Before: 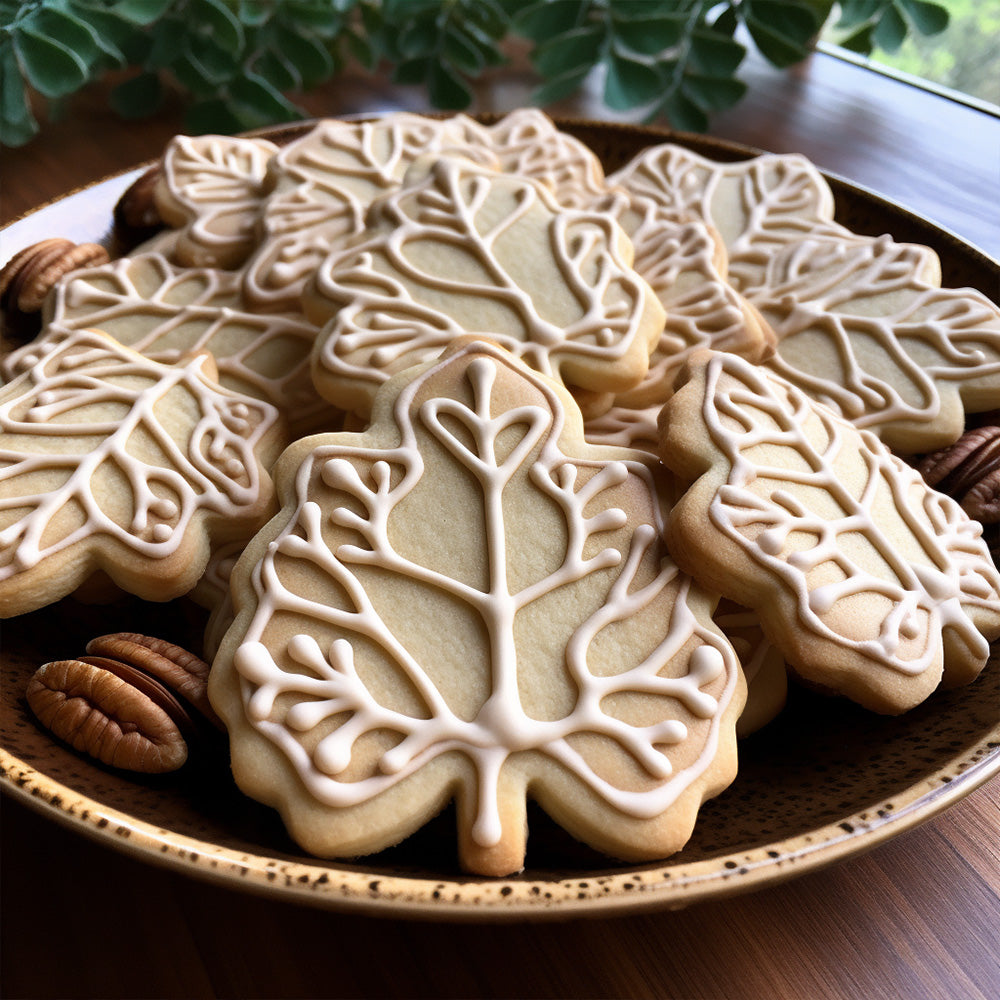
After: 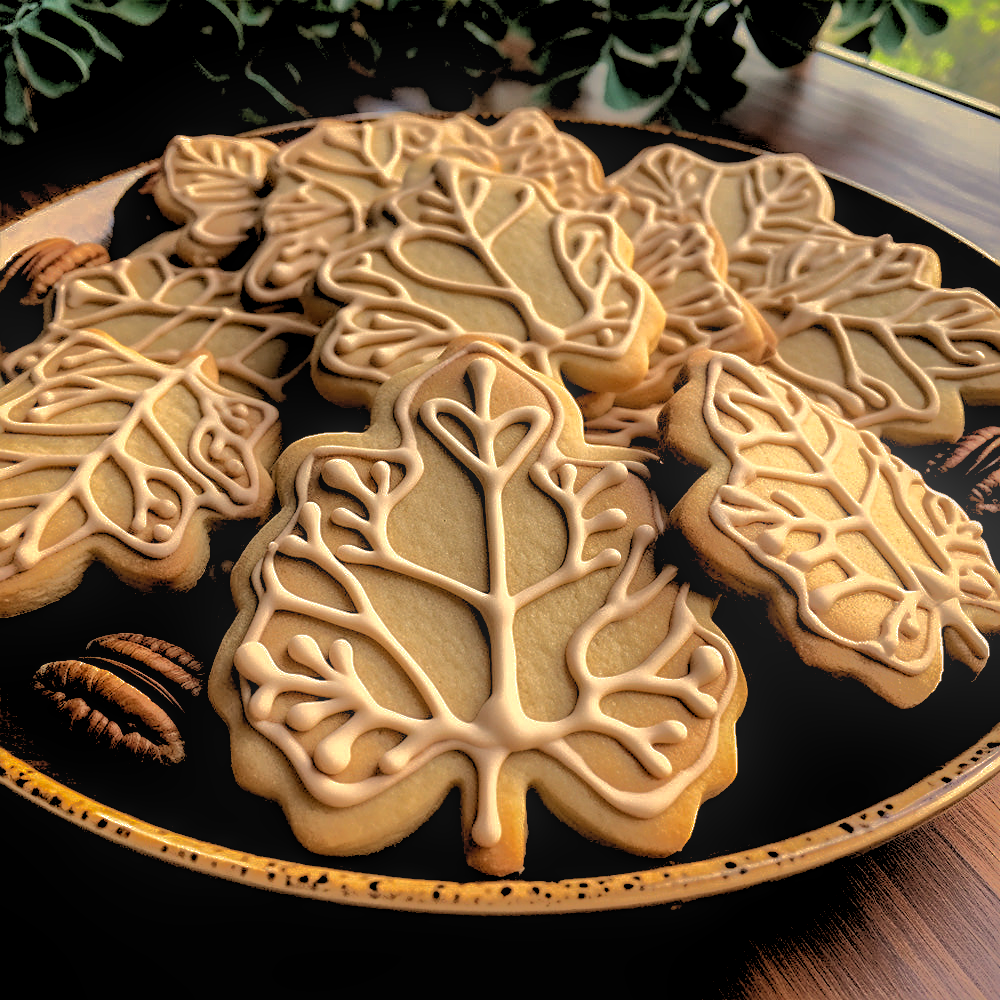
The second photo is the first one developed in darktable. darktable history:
sharpen: on, module defaults
shadows and highlights: shadows 38.43, highlights -74.54
exposure: black level correction 0.006, exposure -0.226 EV, compensate highlight preservation false
rgb levels: levels [[0.029, 0.461, 0.922], [0, 0.5, 1], [0, 0.5, 1]]
white balance: red 1.123, blue 0.83
local contrast: detail 130%
bloom: size 16%, threshold 98%, strength 20%
